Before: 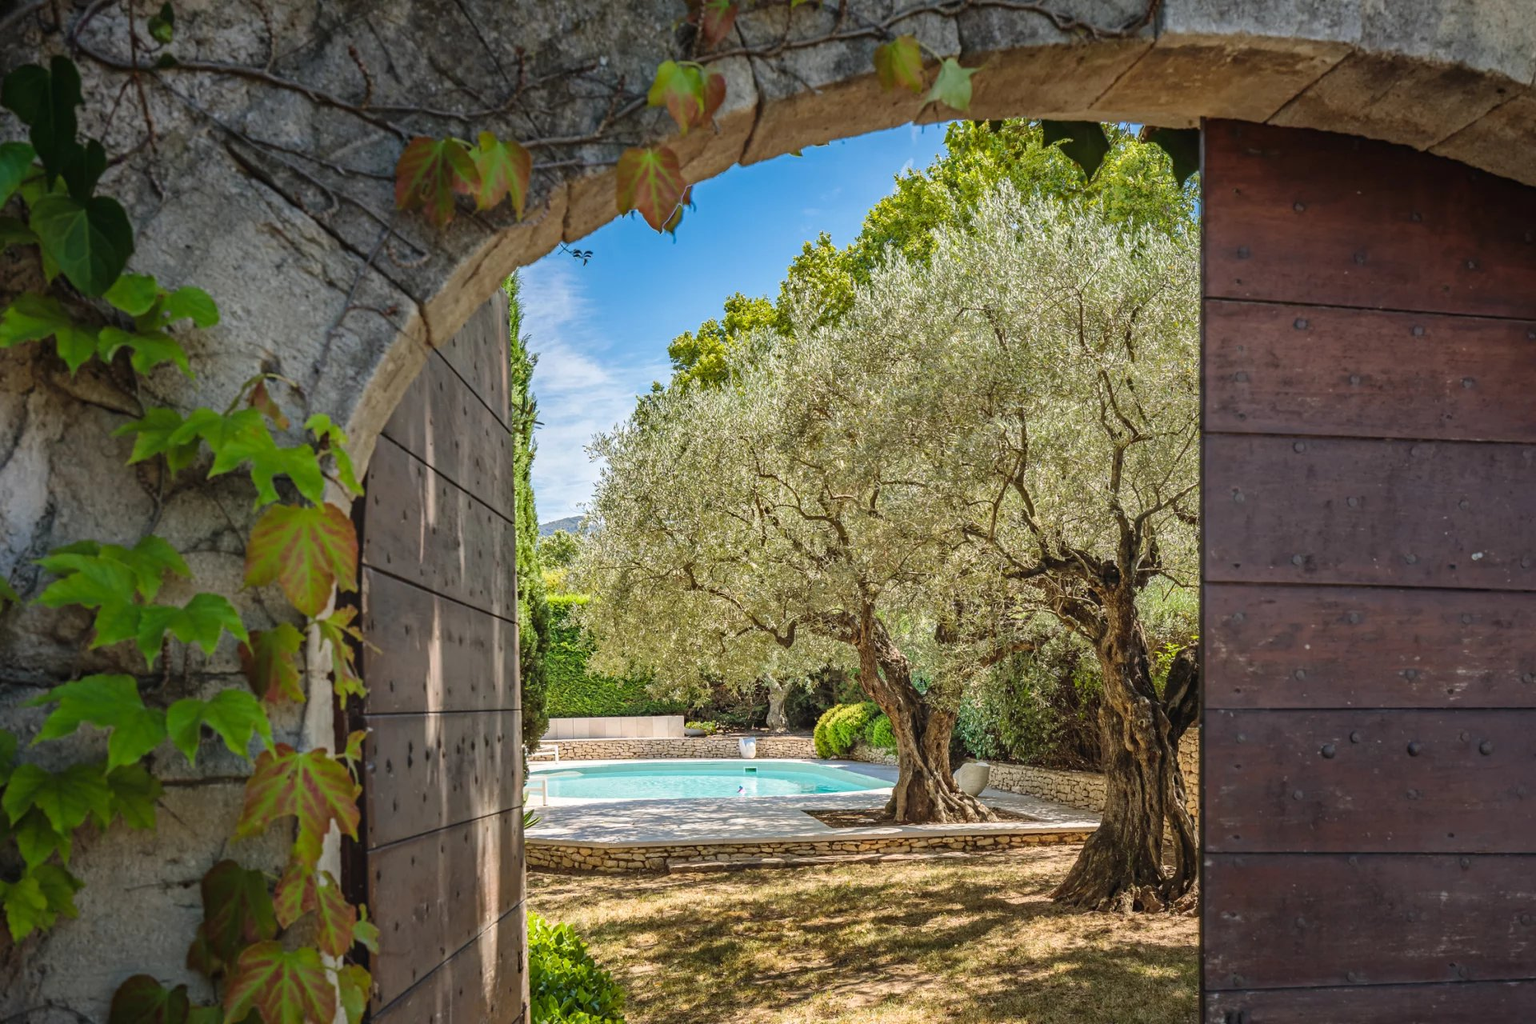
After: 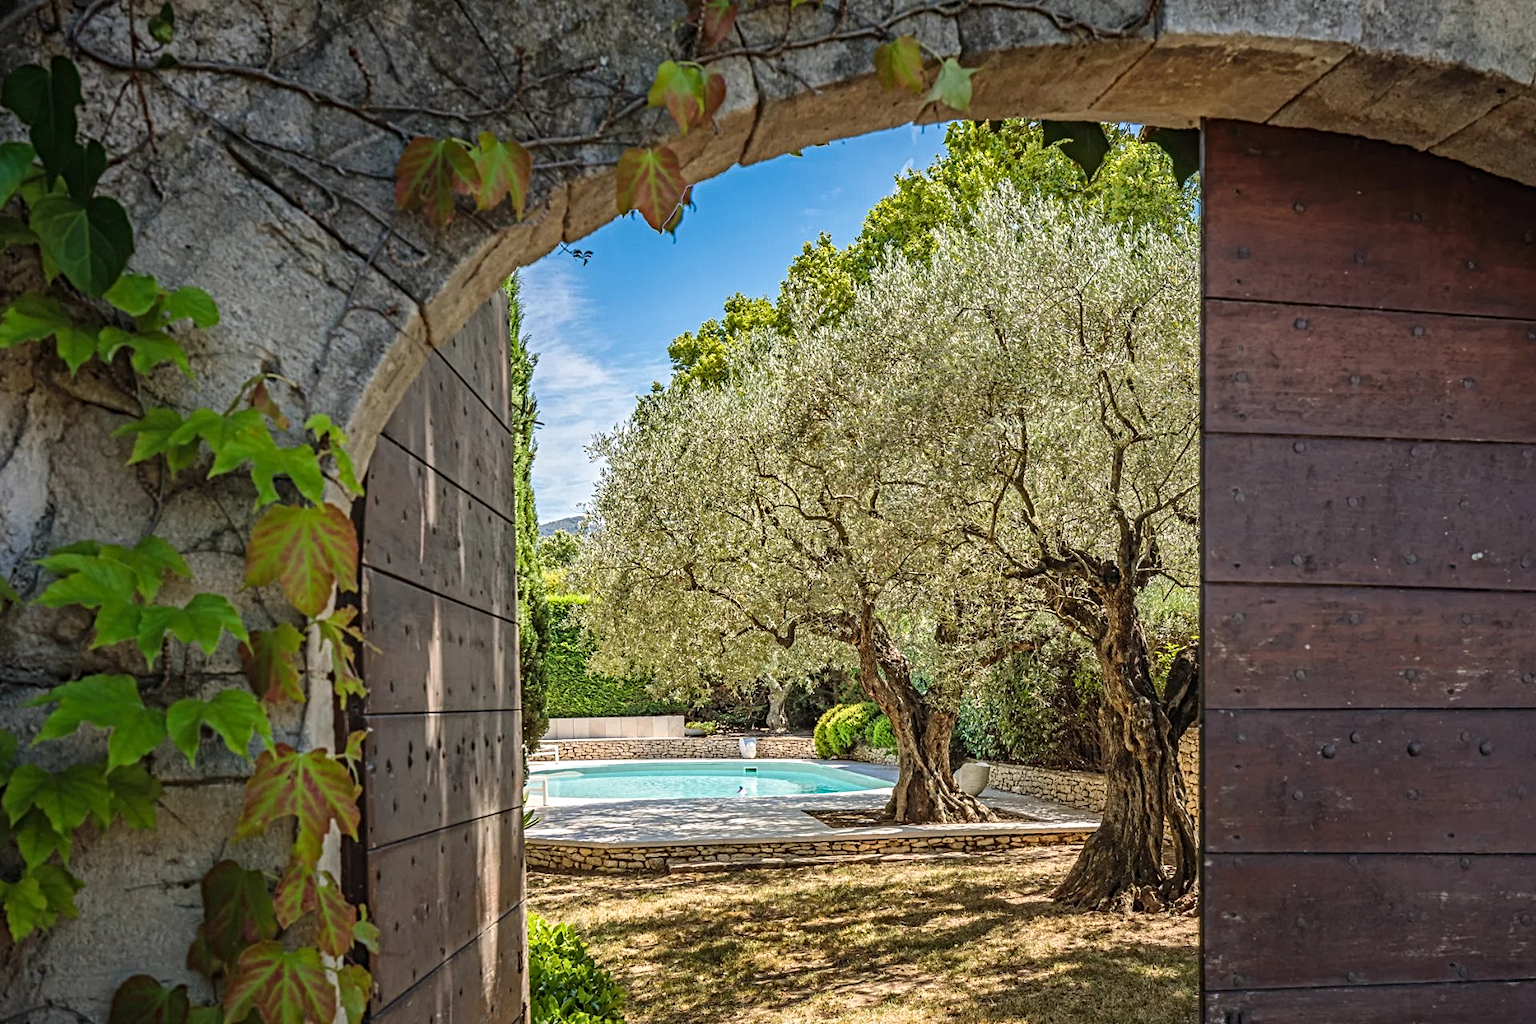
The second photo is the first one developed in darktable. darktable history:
contrast equalizer: y [[0.5, 0.5, 0.5, 0.539, 0.64, 0.611], [0.5 ×6], [0.5 ×6], [0 ×6], [0 ×6]]
